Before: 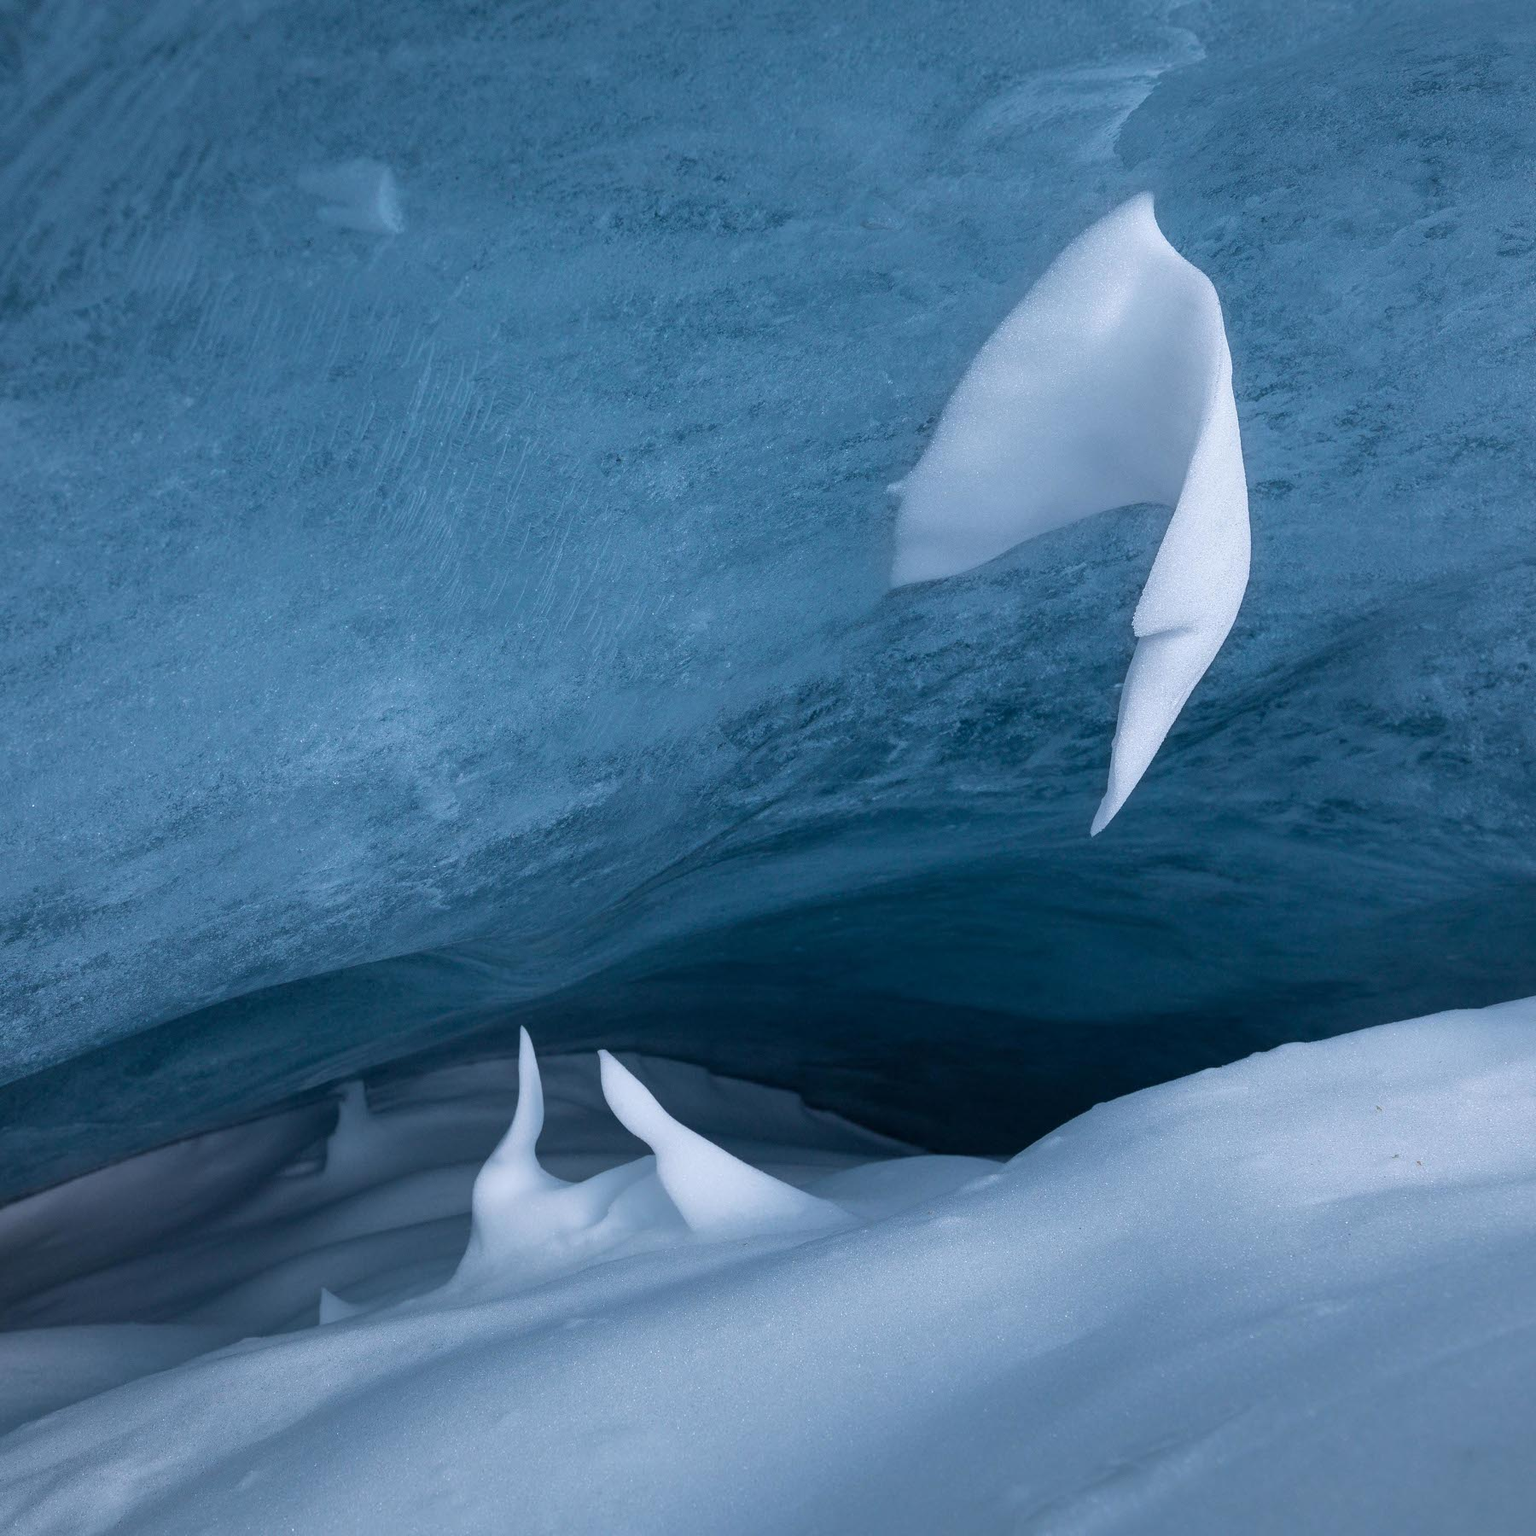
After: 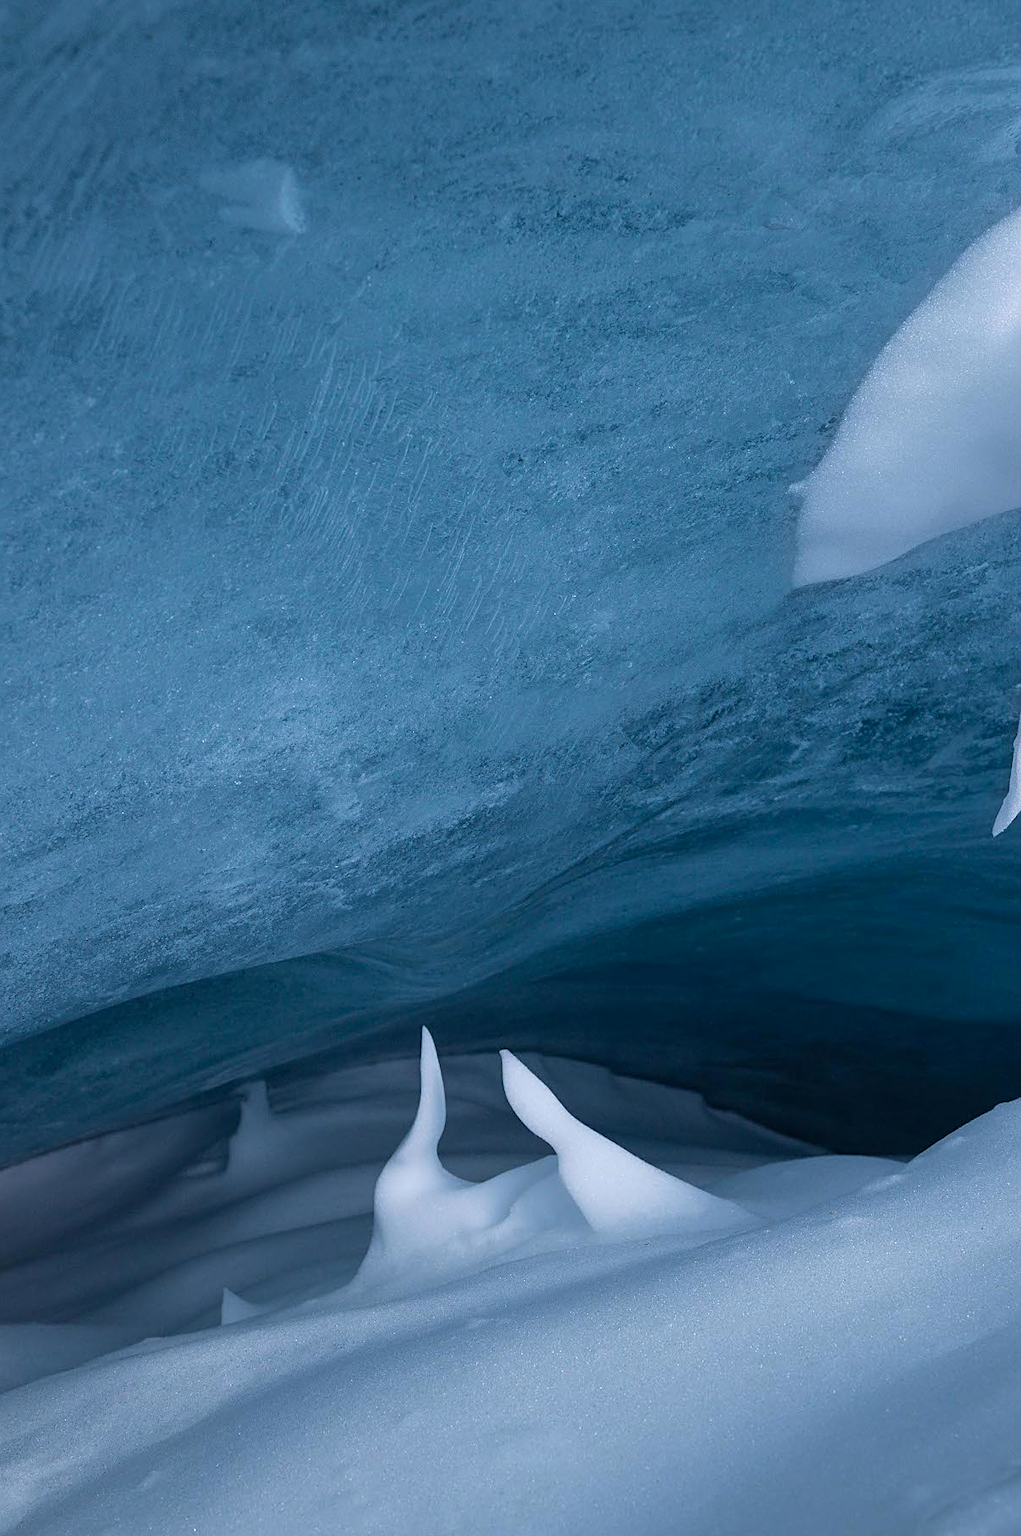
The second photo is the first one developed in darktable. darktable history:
sharpen: amount 0.491
crop and rotate: left 6.436%, right 27.054%
contrast brightness saturation: contrast -0.016, brightness -0.011, saturation 0.037
